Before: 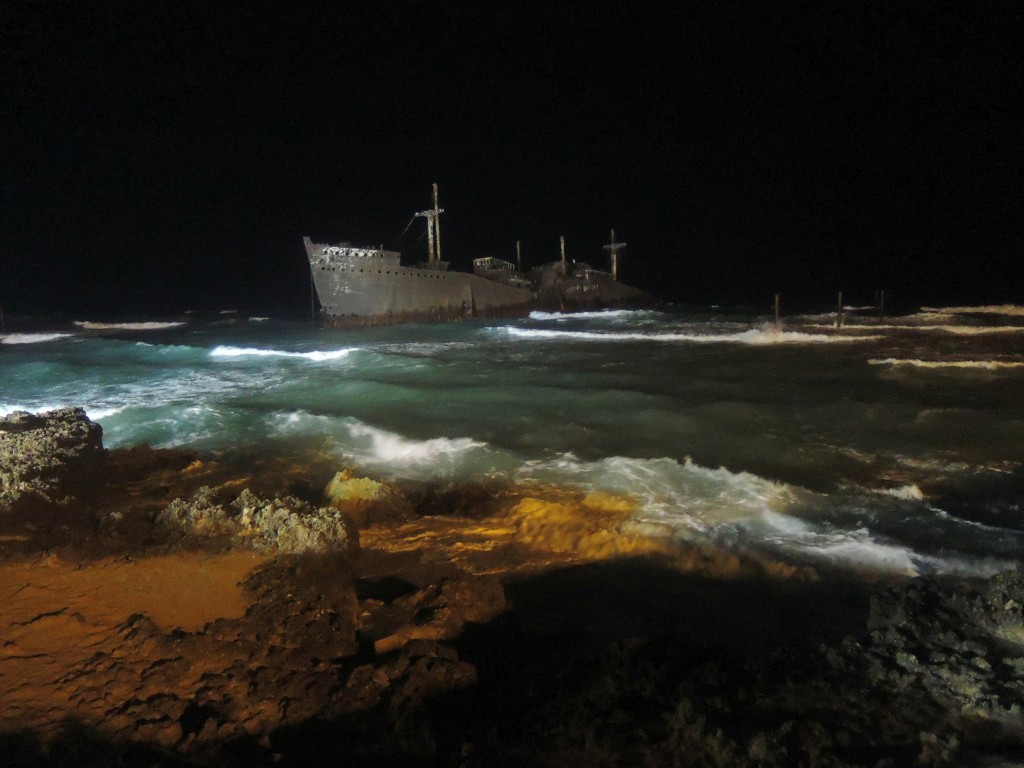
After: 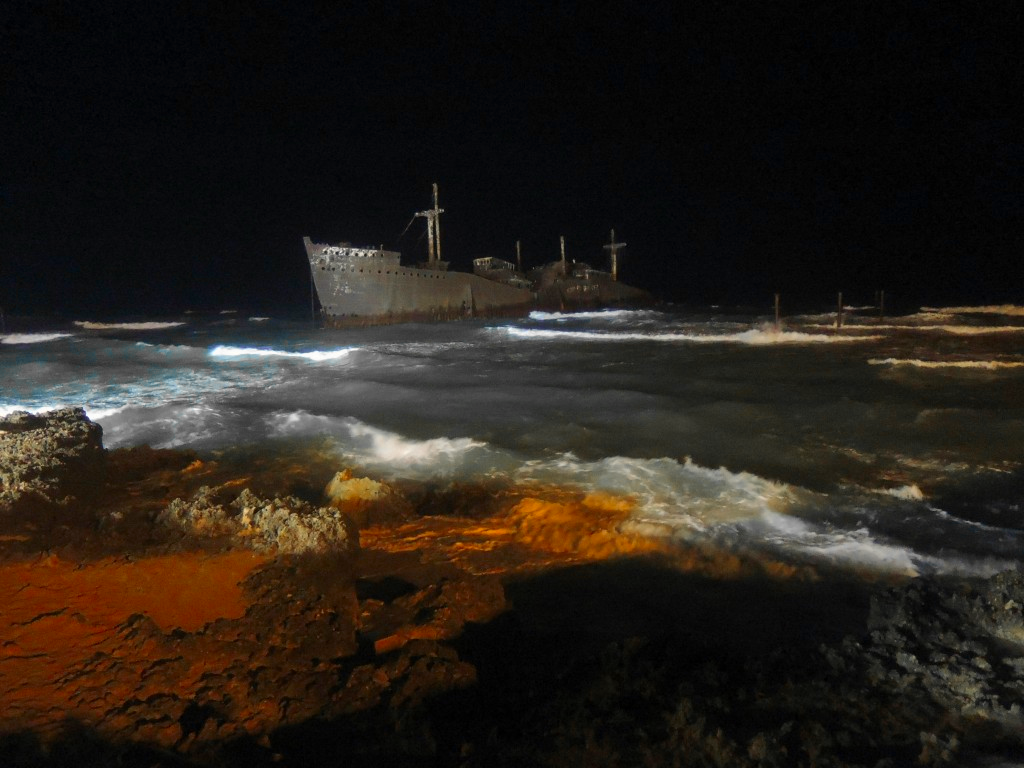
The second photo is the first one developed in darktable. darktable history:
color zones: curves: ch0 [(0, 0.363) (0.128, 0.373) (0.25, 0.5) (0.402, 0.407) (0.521, 0.525) (0.63, 0.559) (0.729, 0.662) (0.867, 0.471)]; ch1 [(0, 0.515) (0.136, 0.618) (0.25, 0.5) (0.378, 0) (0.516, 0) (0.622, 0.593) (0.737, 0.819) (0.87, 0.593)]; ch2 [(0, 0.529) (0.128, 0.471) (0.282, 0.451) (0.386, 0.662) (0.516, 0.525) (0.633, 0.554) (0.75, 0.62) (0.875, 0.441)]
color correction: highlights a* 0.749, highlights b* 2.85, saturation 1.1
